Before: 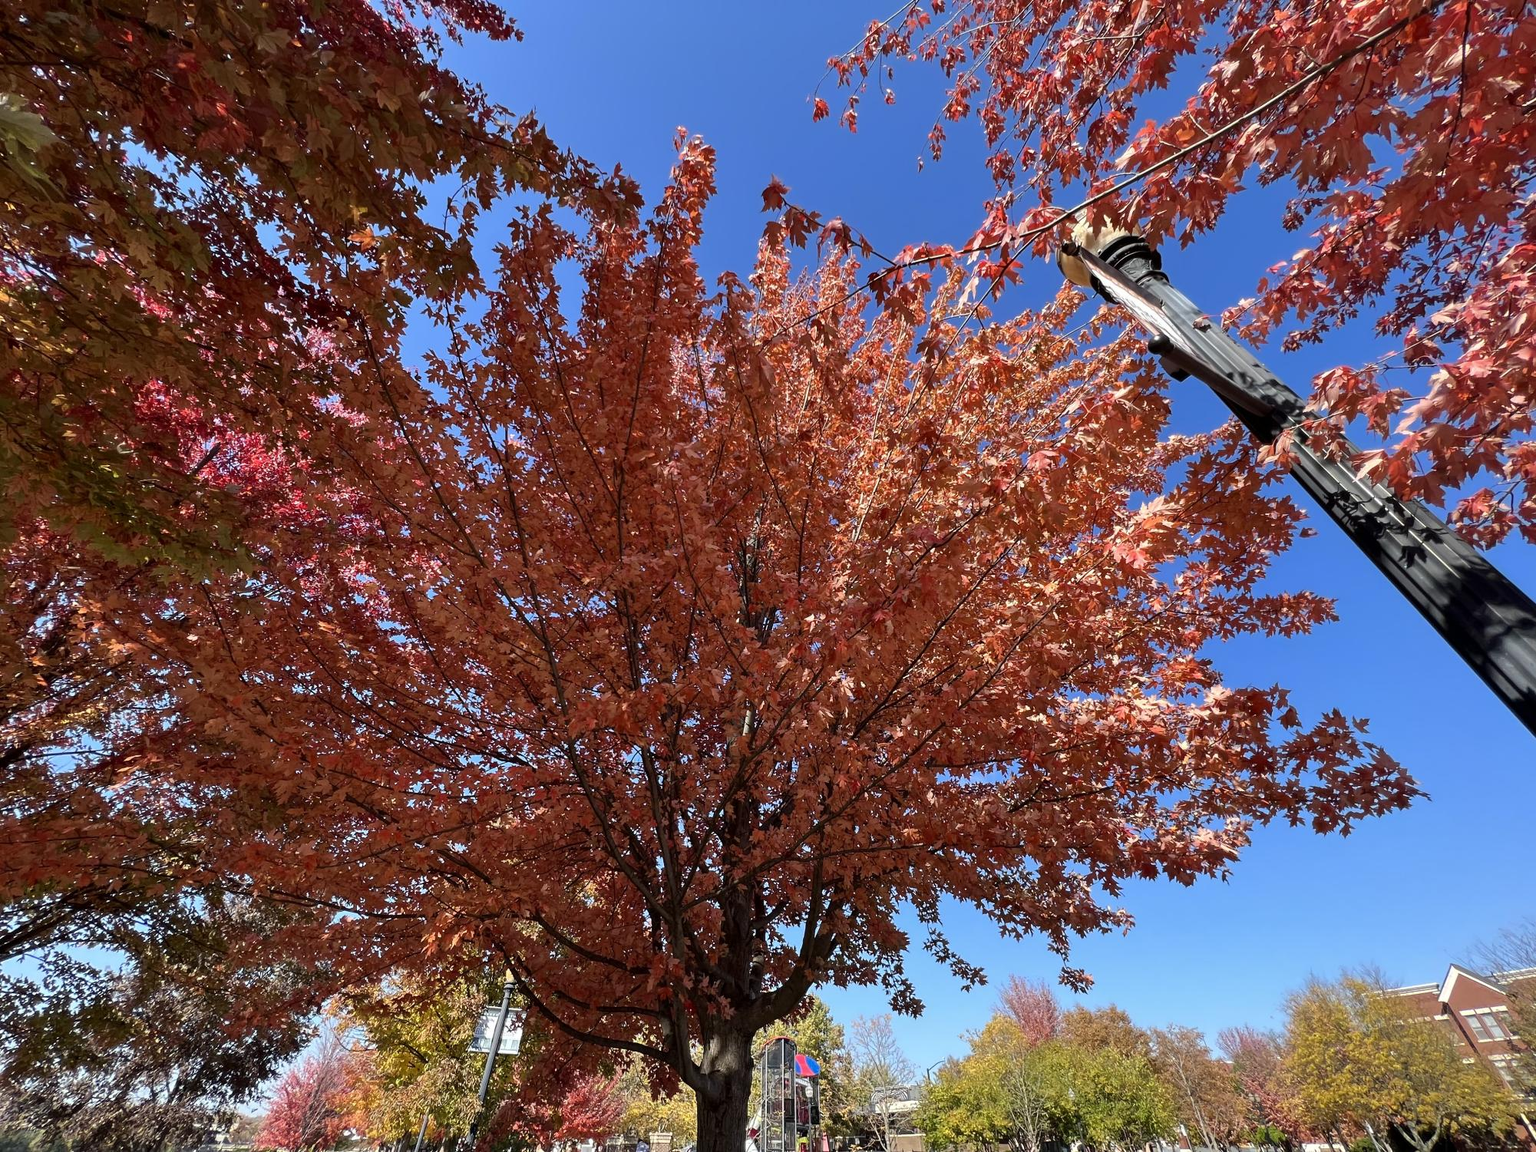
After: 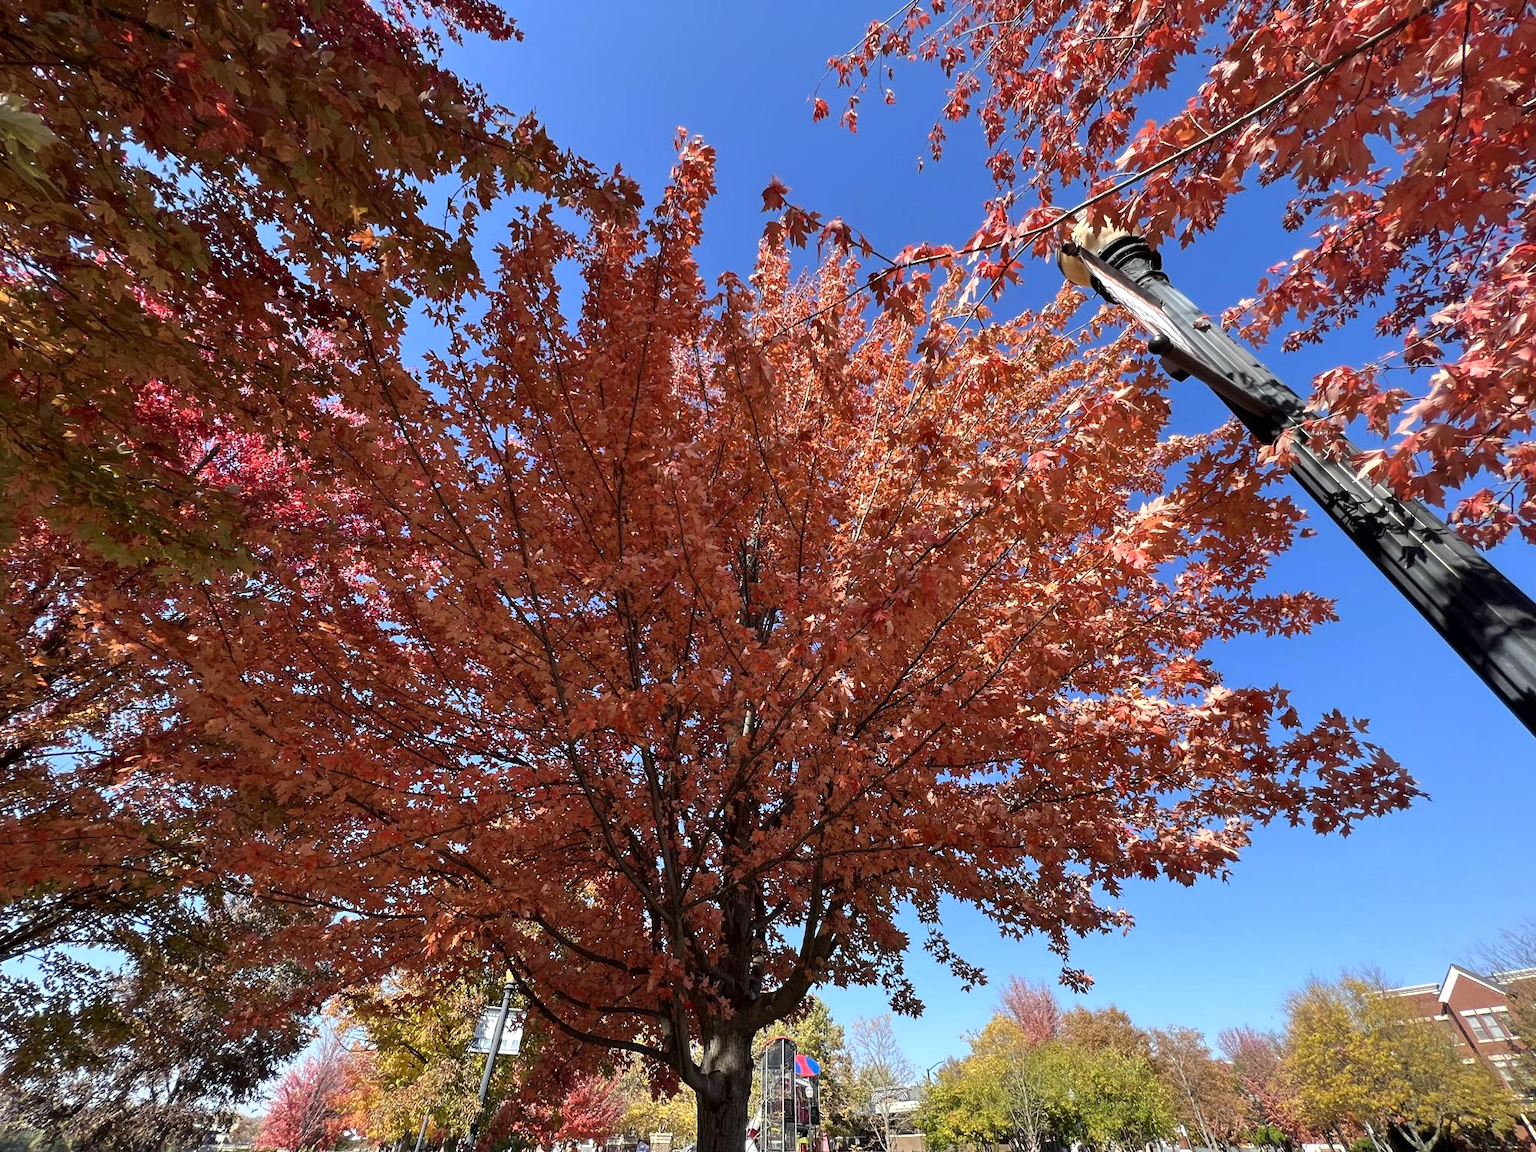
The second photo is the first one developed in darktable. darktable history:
exposure: exposure 0.195 EV, compensate highlight preservation false
